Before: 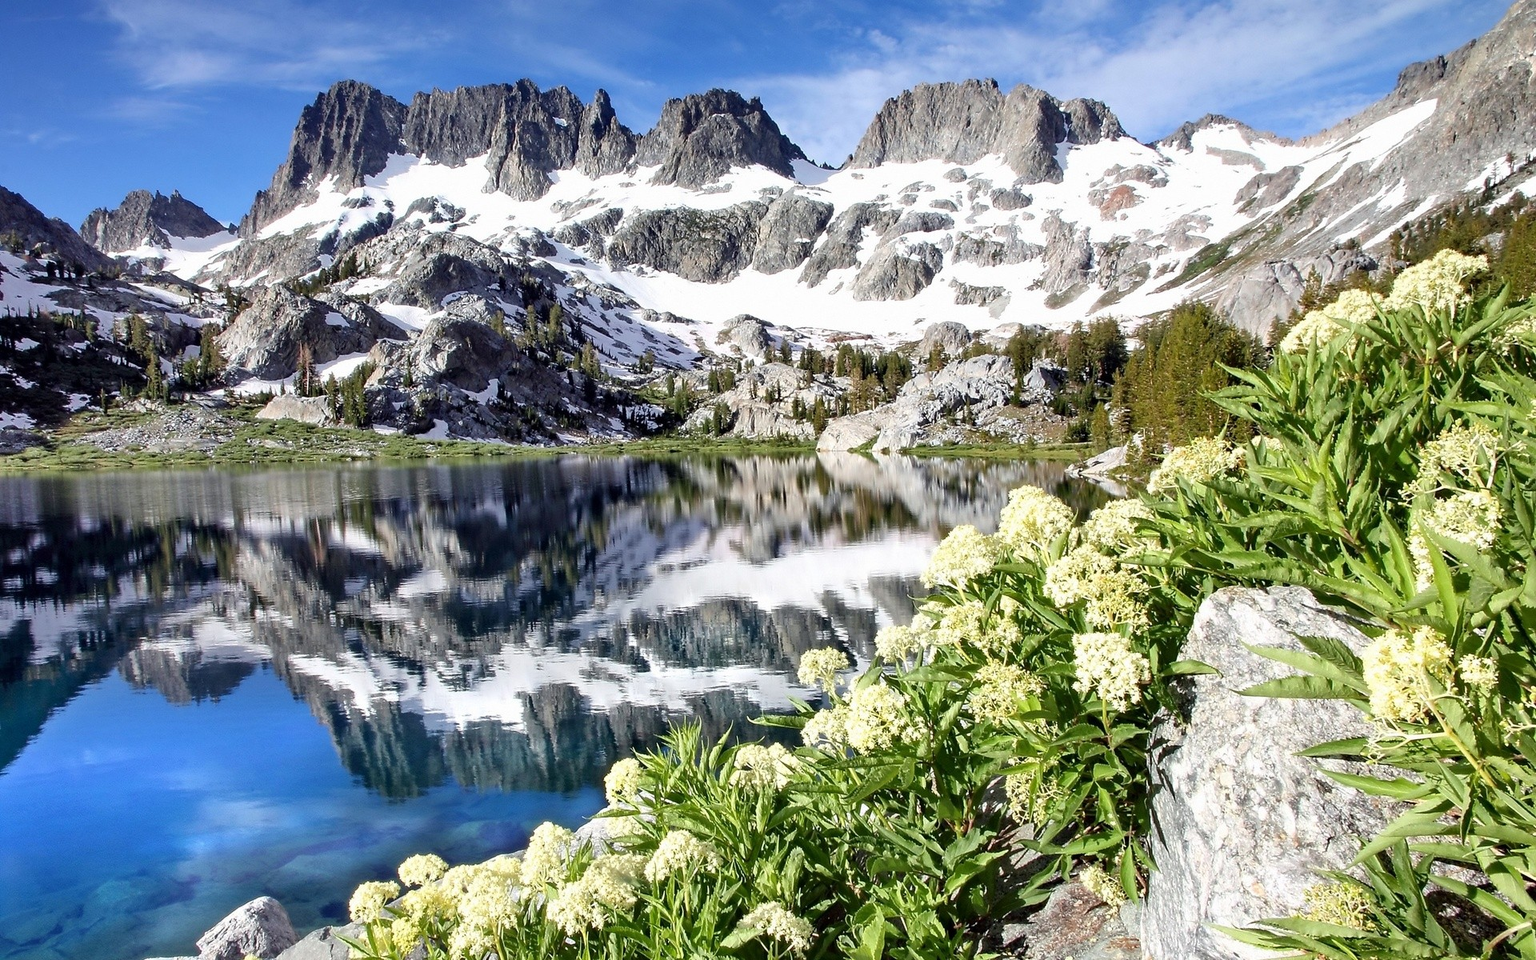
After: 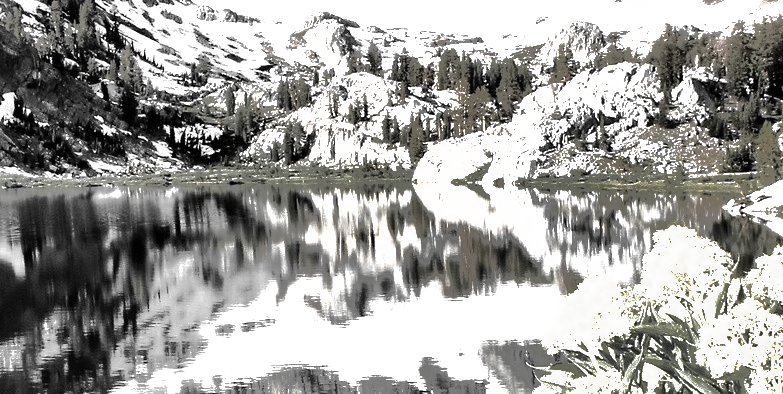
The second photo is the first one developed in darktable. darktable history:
exposure: exposure 0.601 EV, compensate highlight preservation false
crop: left 31.696%, top 31.78%, right 27.477%, bottom 35.334%
color zones: curves: ch0 [(0, 0.613) (0.01, 0.613) (0.245, 0.448) (0.498, 0.529) (0.642, 0.665) (0.879, 0.777) (0.99, 0.613)]; ch1 [(0, 0.035) (0.121, 0.189) (0.259, 0.197) (0.415, 0.061) (0.589, 0.022) (0.732, 0.022) (0.857, 0.026) (0.991, 0.053)], mix 25.88%
shadows and highlights: shadows -18.01, highlights -73.47
tone equalizer: -8 EV -0.731 EV, -7 EV -0.715 EV, -6 EV -0.575 EV, -5 EV -0.362 EV, -3 EV 0.38 EV, -2 EV 0.6 EV, -1 EV 0.68 EV, +0 EV 0.776 EV, edges refinement/feathering 500, mask exposure compensation -1.57 EV, preserve details no
